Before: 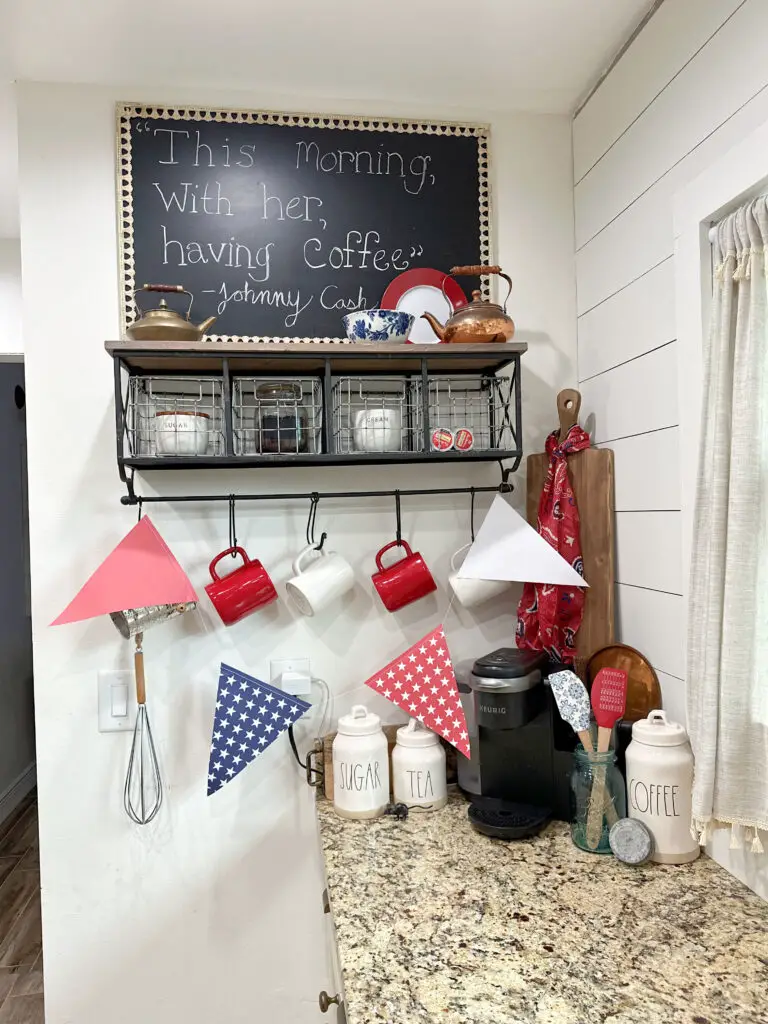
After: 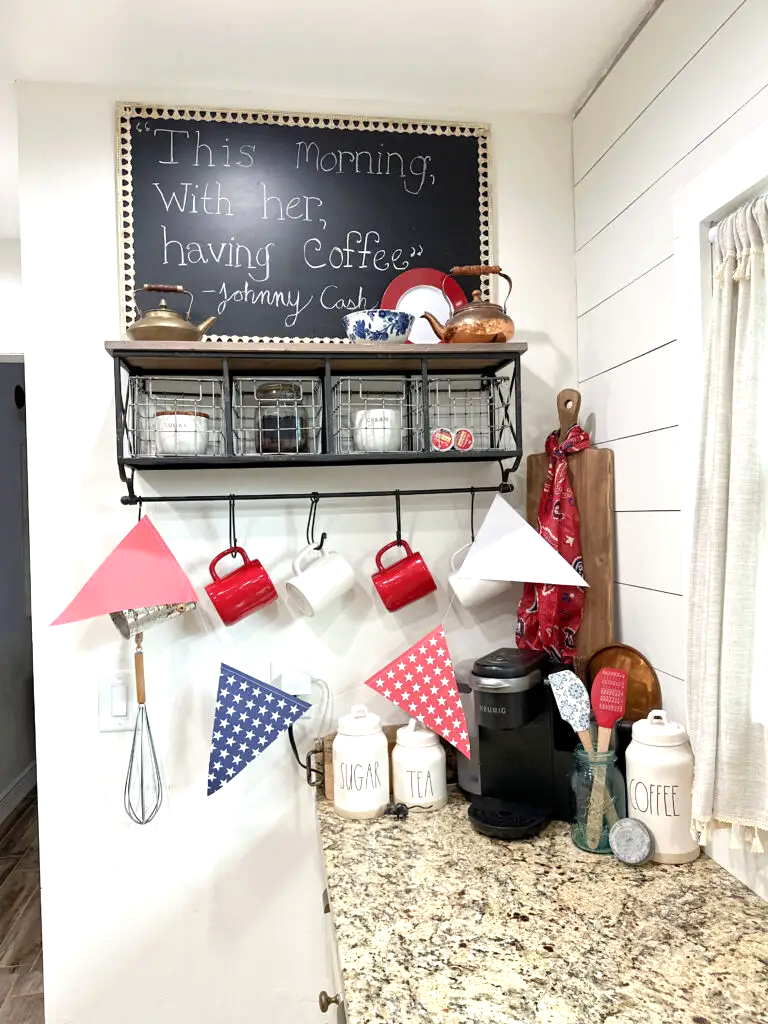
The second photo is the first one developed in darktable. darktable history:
tone equalizer: -8 EV -0.451 EV, -7 EV -0.404 EV, -6 EV -0.341 EV, -5 EV -0.201 EV, -3 EV 0.197 EV, -2 EV 0.311 EV, -1 EV 0.403 EV, +0 EV 0.419 EV
